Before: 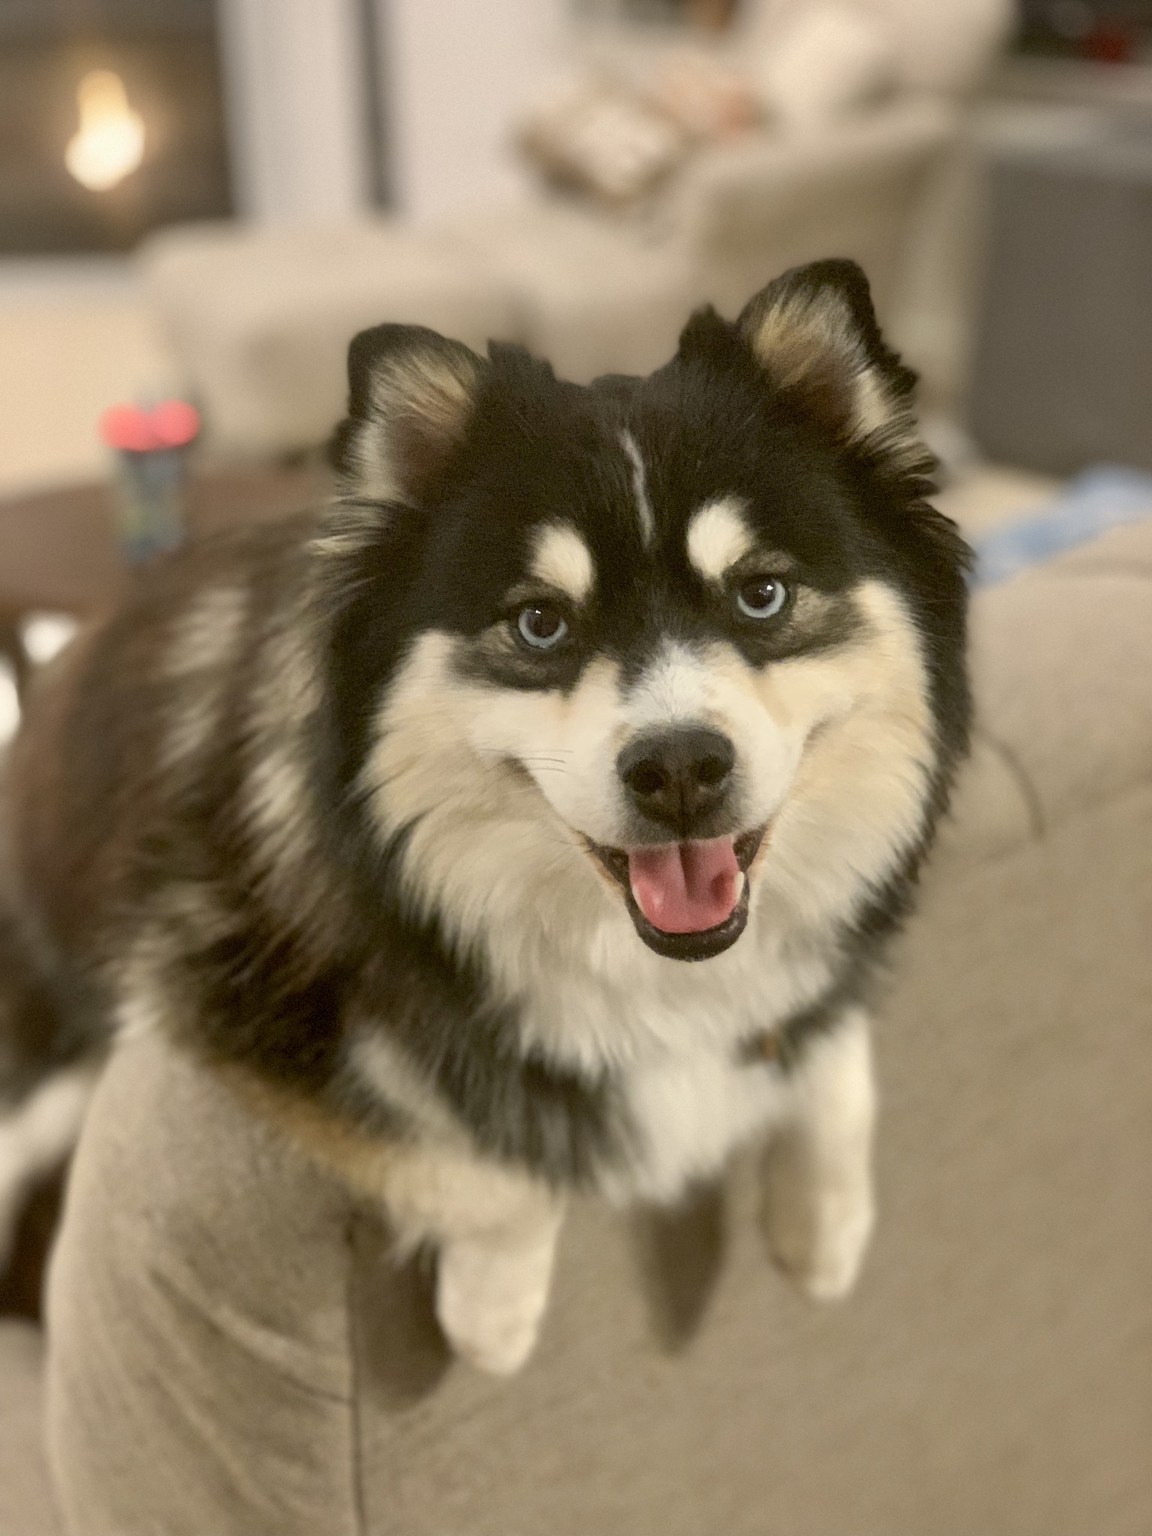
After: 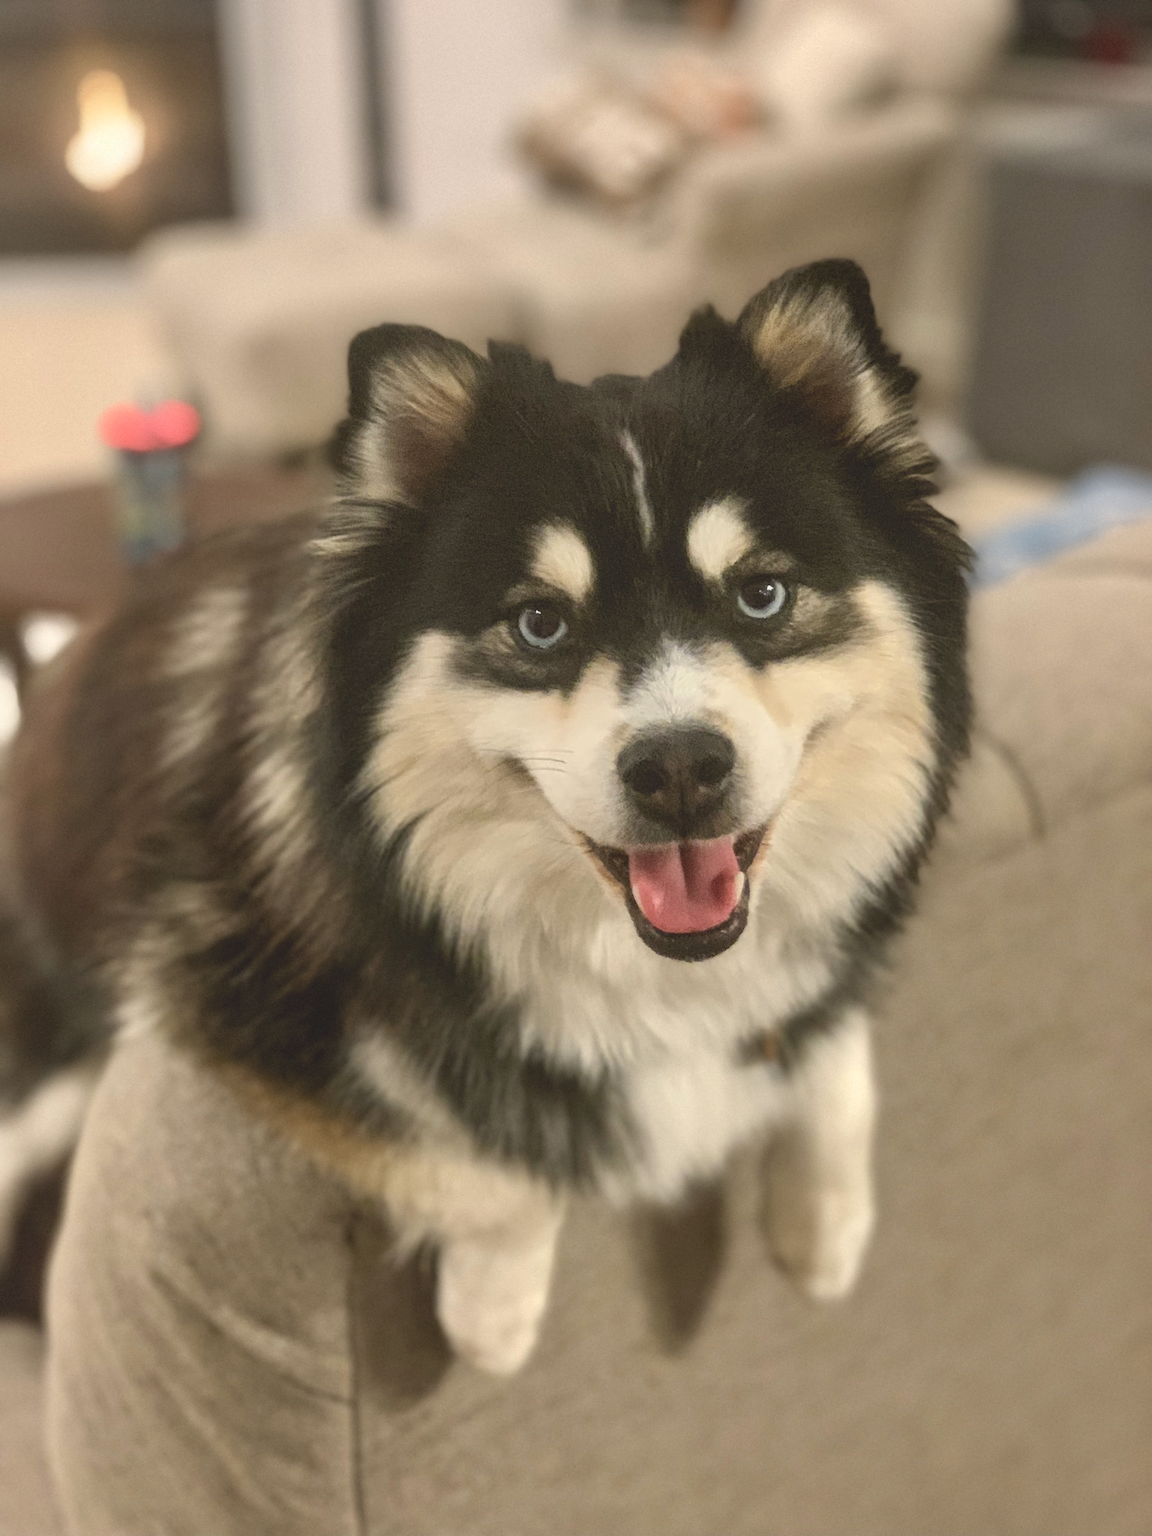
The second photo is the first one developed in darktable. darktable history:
local contrast: detail 130%
exposure: black level correction -0.025, exposure -0.118 EV, compensate highlight preservation false
